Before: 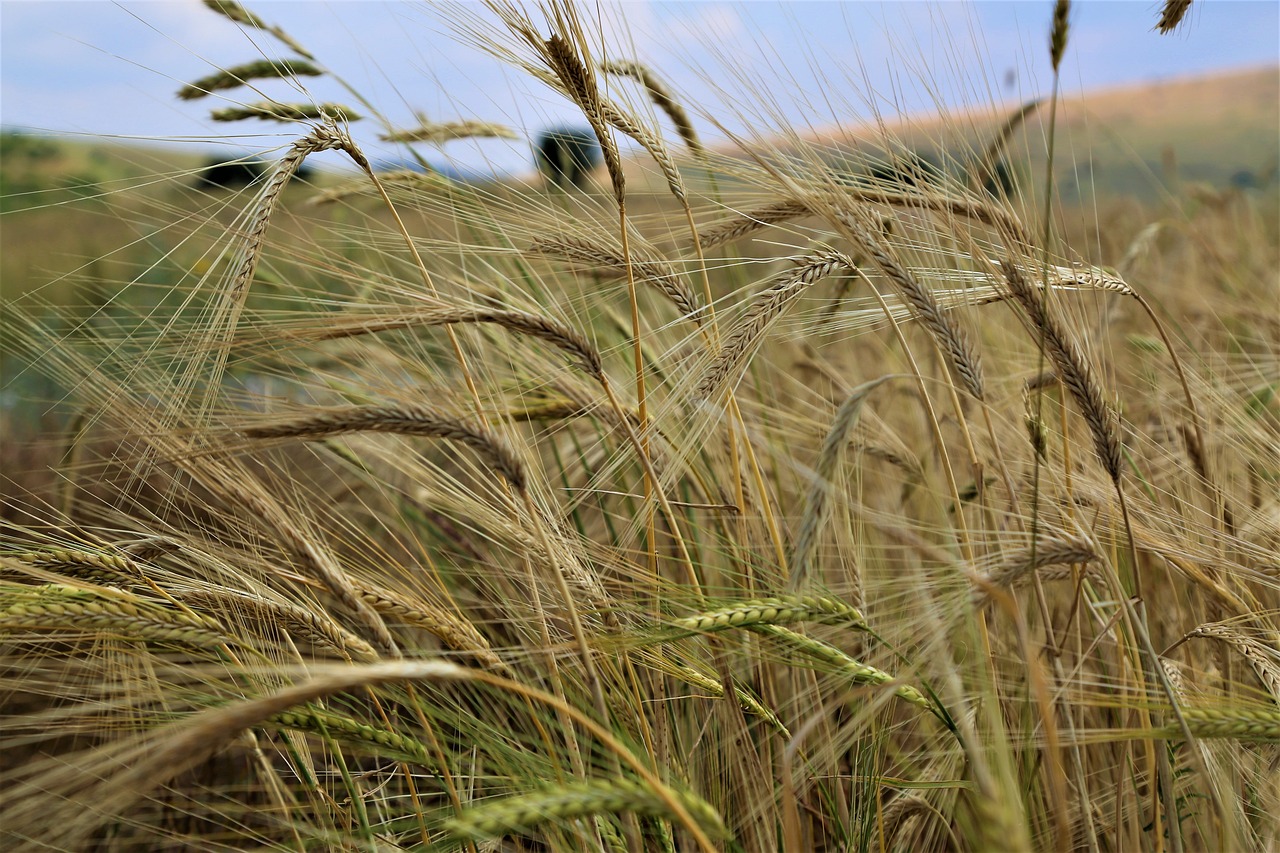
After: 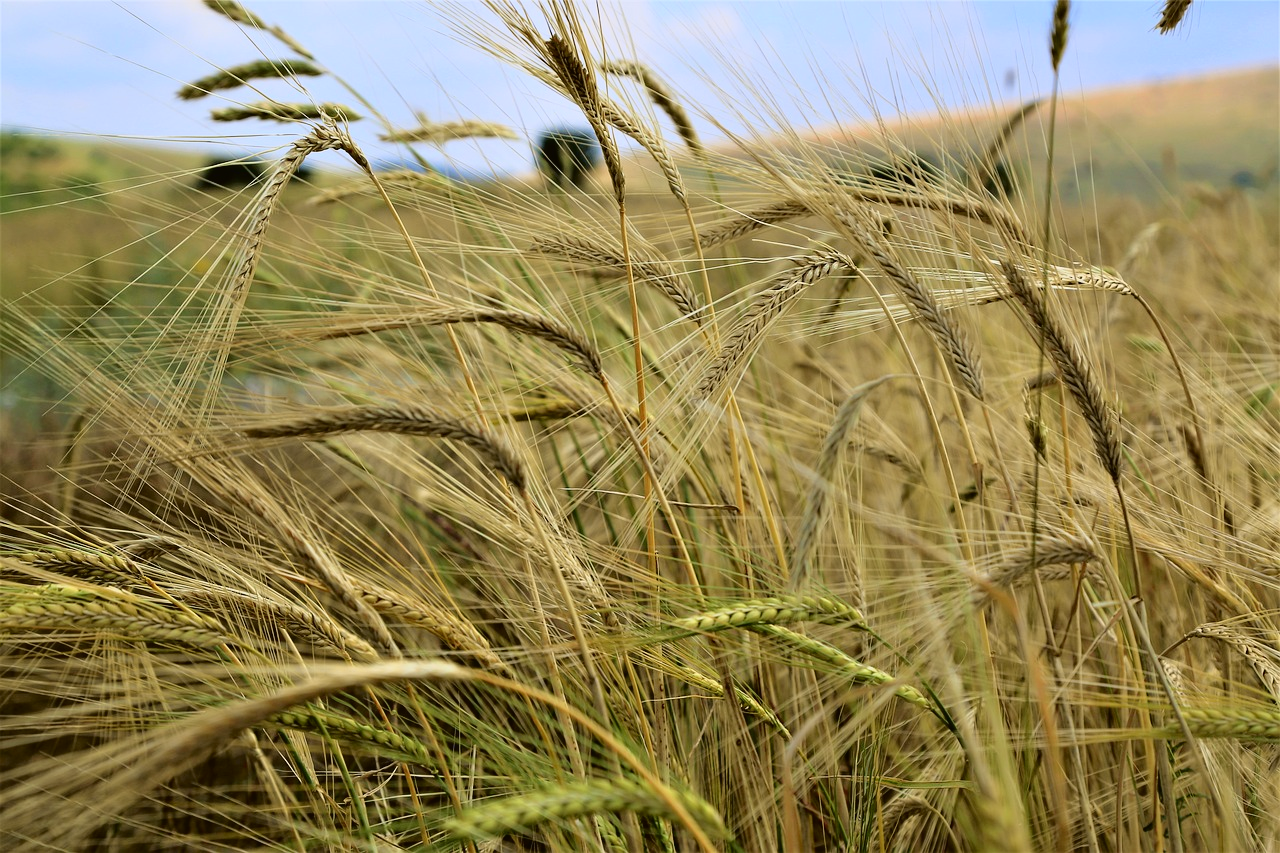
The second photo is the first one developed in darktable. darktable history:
tone curve: curves: ch0 [(0, 0.021) (0.049, 0.044) (0.152, 0.14) (0.328, 0.377) (0.473, 0.543) (0.641, 0.705) (0.85, 0.894) (1, 0.969)]; ch1 [(0, 0) (0.302, 0.331) (0.433, 0.432) (0.472, 0.47) (0.502, 0.503) (0.527, 0.521) (0.564, 0.58) (0.614, 0.626) (0.677, 0.701) (0.859, 0.885) (1, 1)]; ch2 [(0, 0) (0.33, 0.301) (0.447, 0.44) (0.487, 0.496) (0.502, 0.516) (0.535, 0.563) (0.565, 0.593) (0.608, 0.638) (1, 1)], color space Lab, independent channels, preserve colors none
